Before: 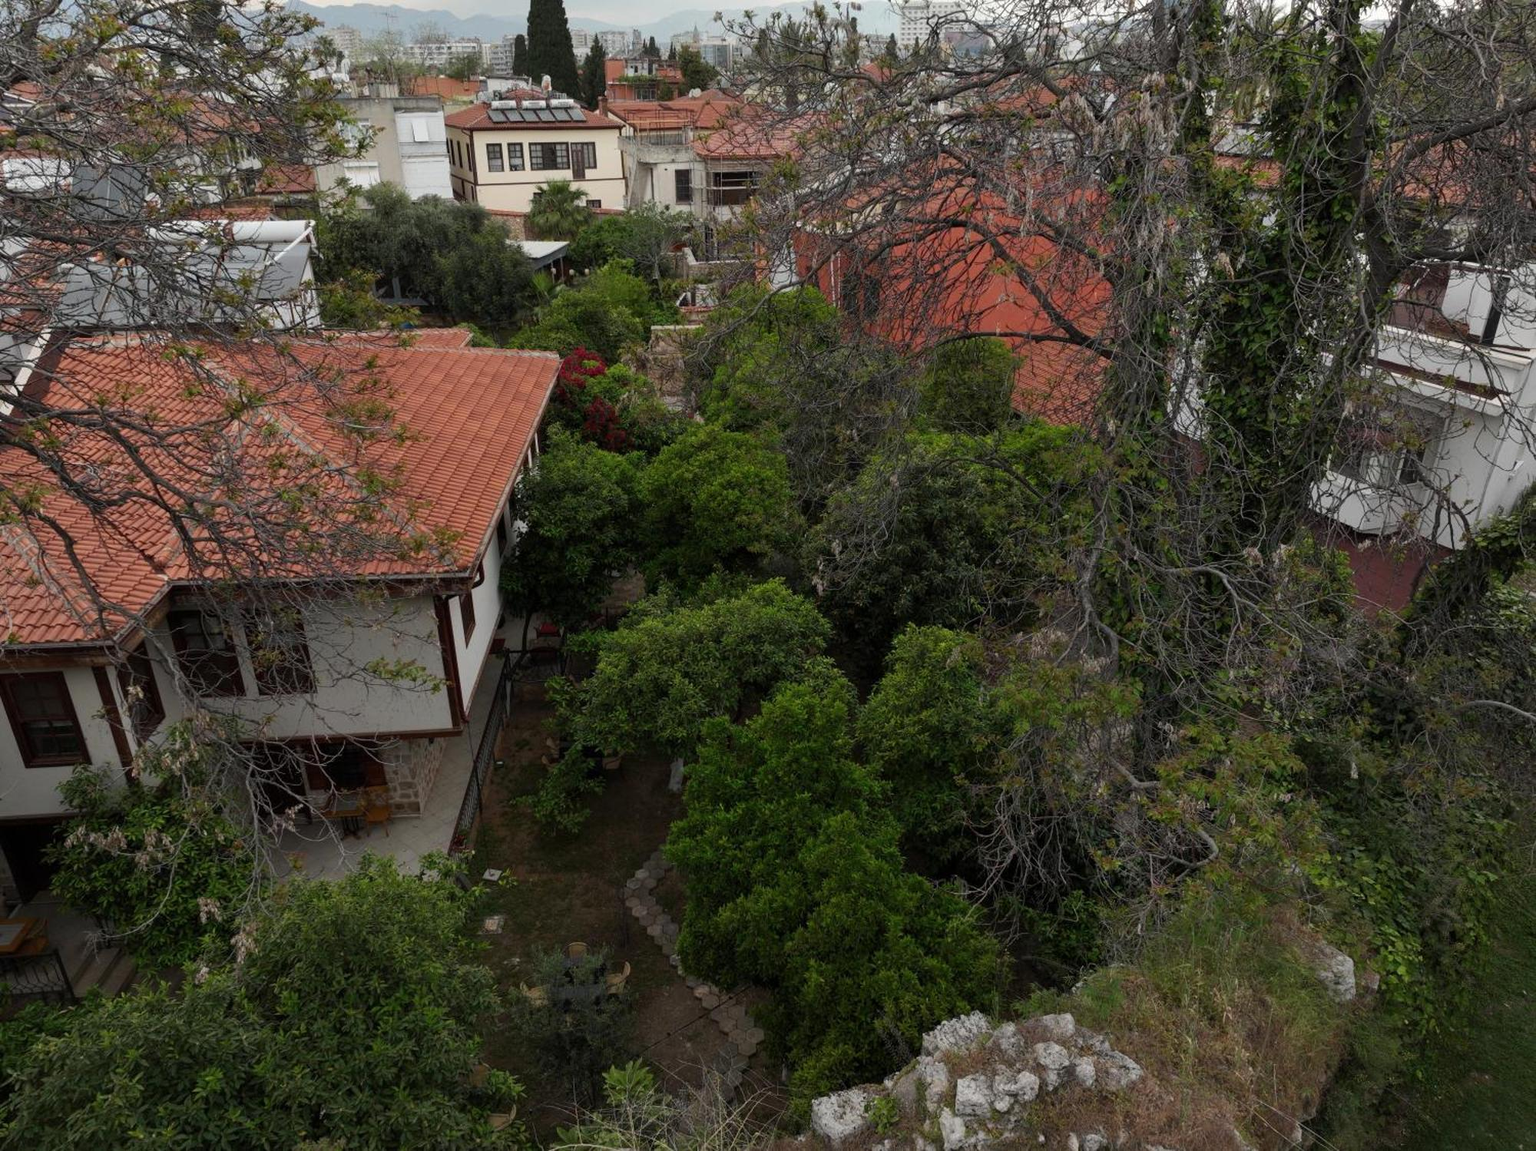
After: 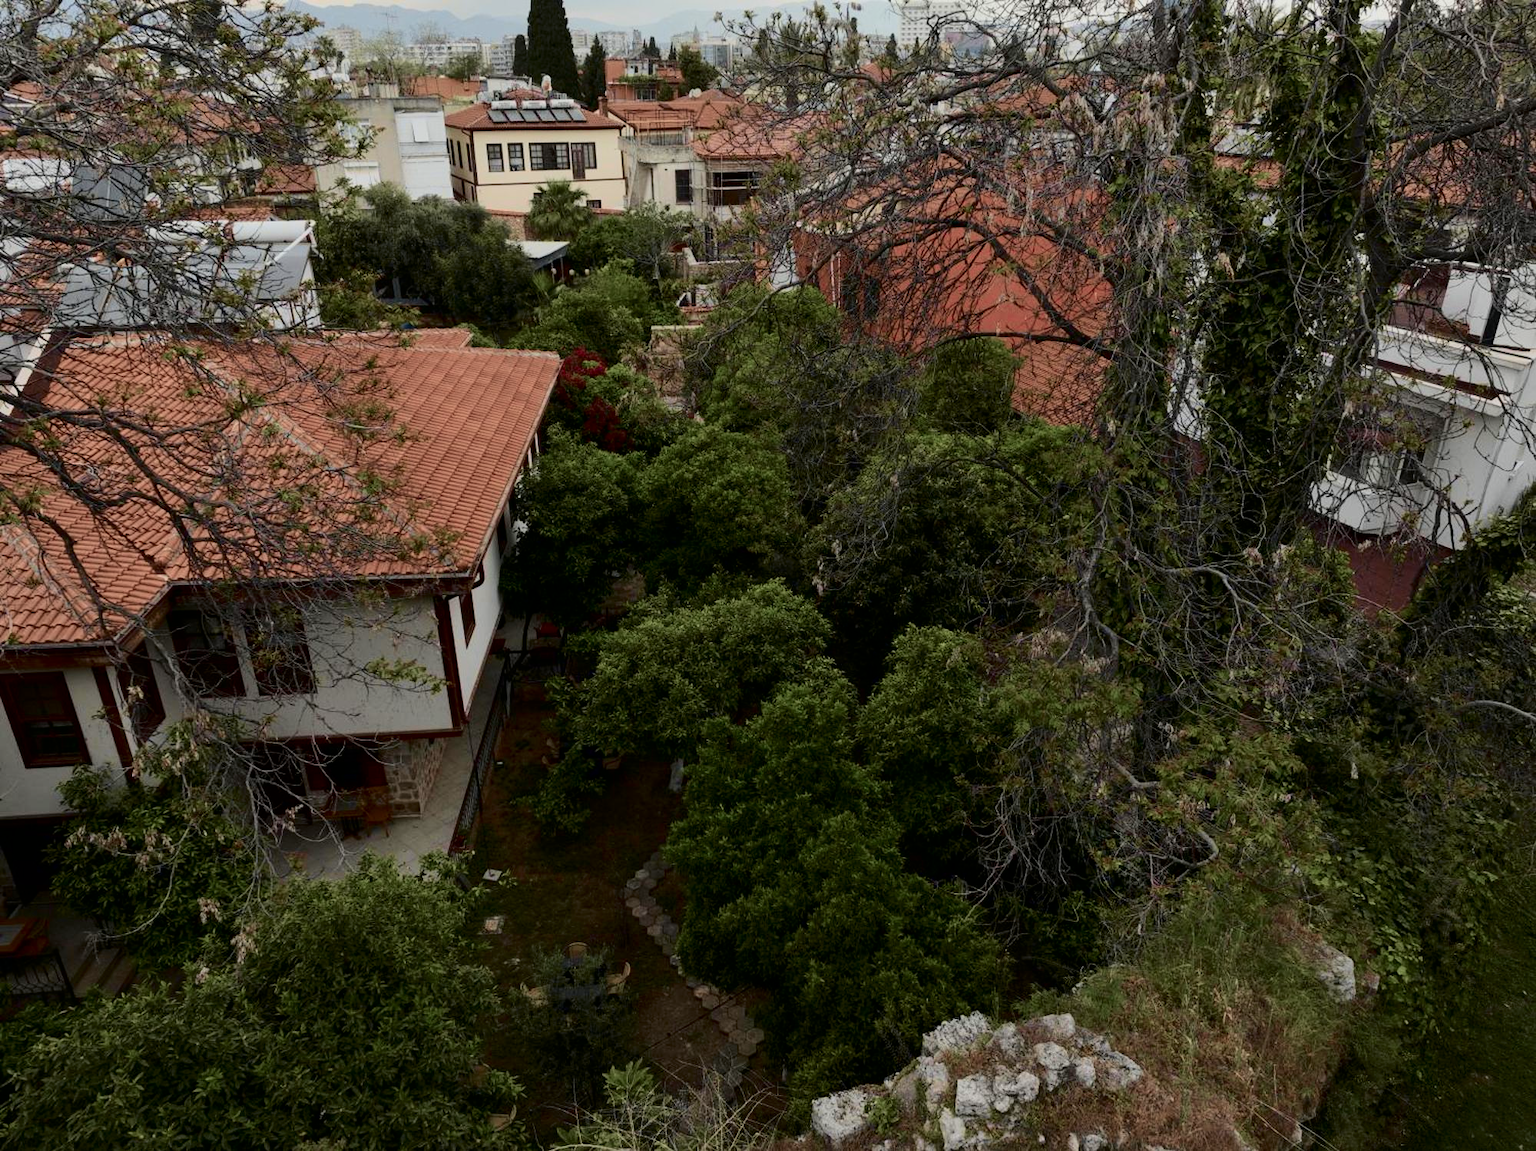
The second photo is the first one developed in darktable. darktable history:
tone curve: curves: ch0 [(0, 0) (0.049, 0.01) (0.154, 0.081) (0.491, 0.519) (0.748, 0.765) (1, 0.919)]; ch1 [(0, 0) (0.172, 0.123) (0.317, 0.272) (0.401, 0.422) (0.499, 0.497) (0.531, 0.54) (0.615, 0.603) (0.741, 0.783) (1, 1)]; ch2 [(0, 0) (0.411, 0.424) (0.483, 0.478) (0.544, 0.56) (0.686, 0.638) (1, 1)], color space Lab, independent channels, preserve colors none
